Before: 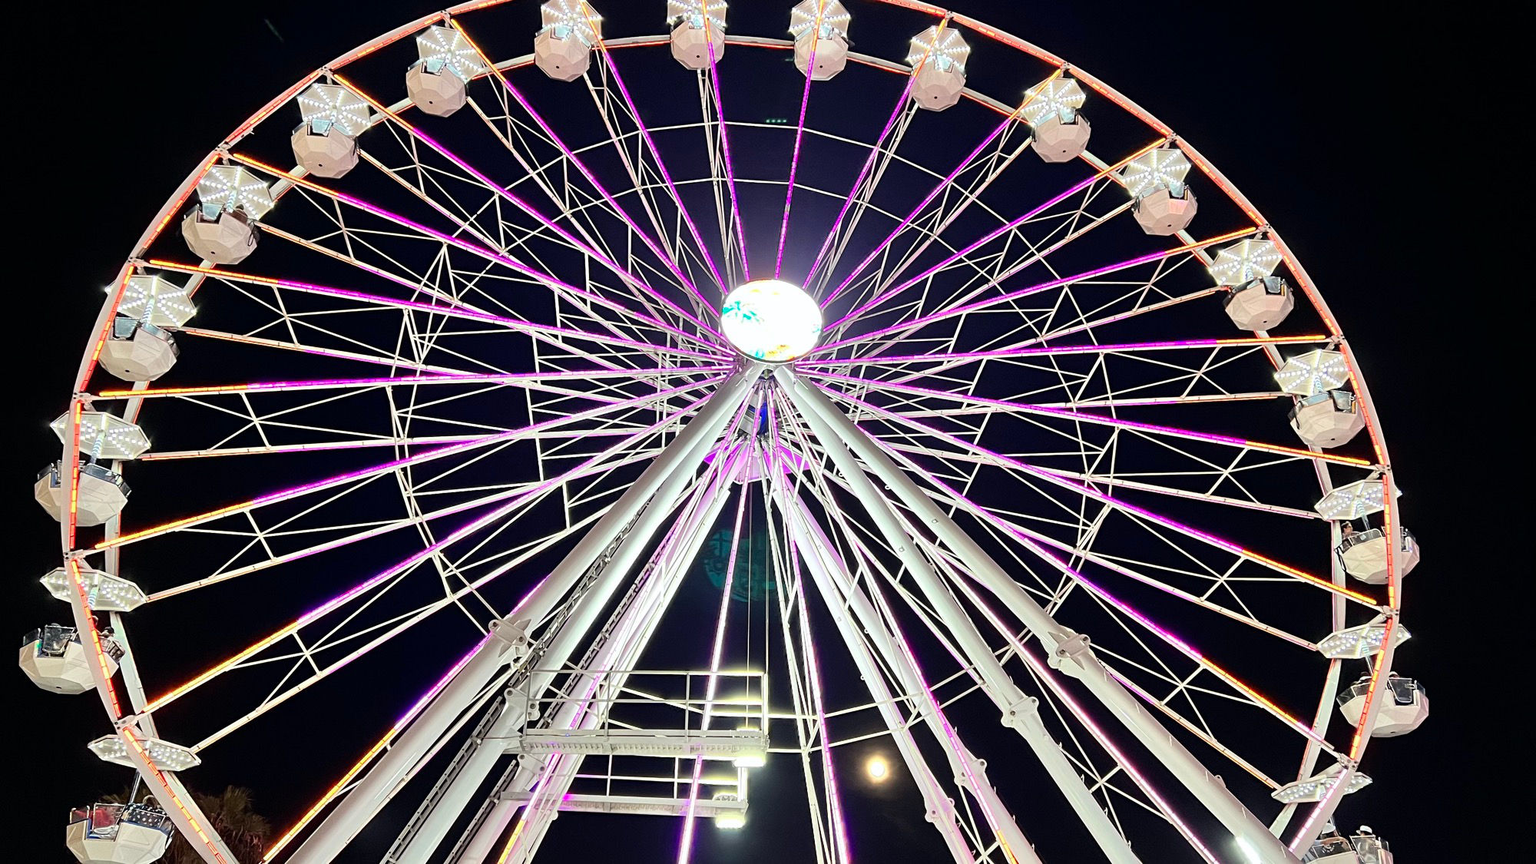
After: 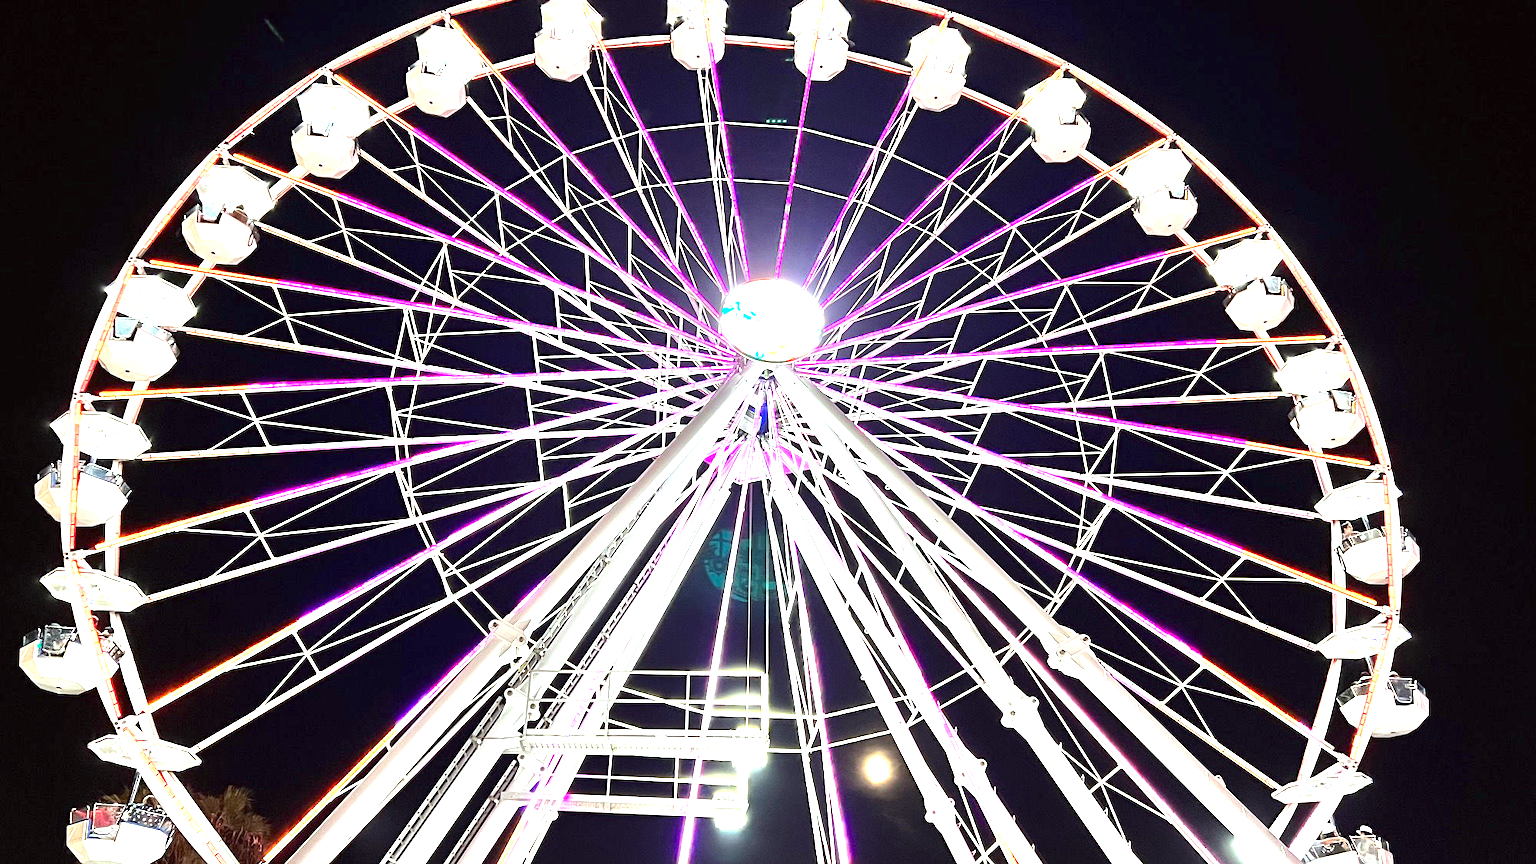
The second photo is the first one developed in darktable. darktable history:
exposure: black level correction 0, exposure 1.458 EV, compensate highlight preservation false
color correction: highlights a* -2.91, highlights b* -2.11, shadows a* 2.54, shadows b* 2.74
